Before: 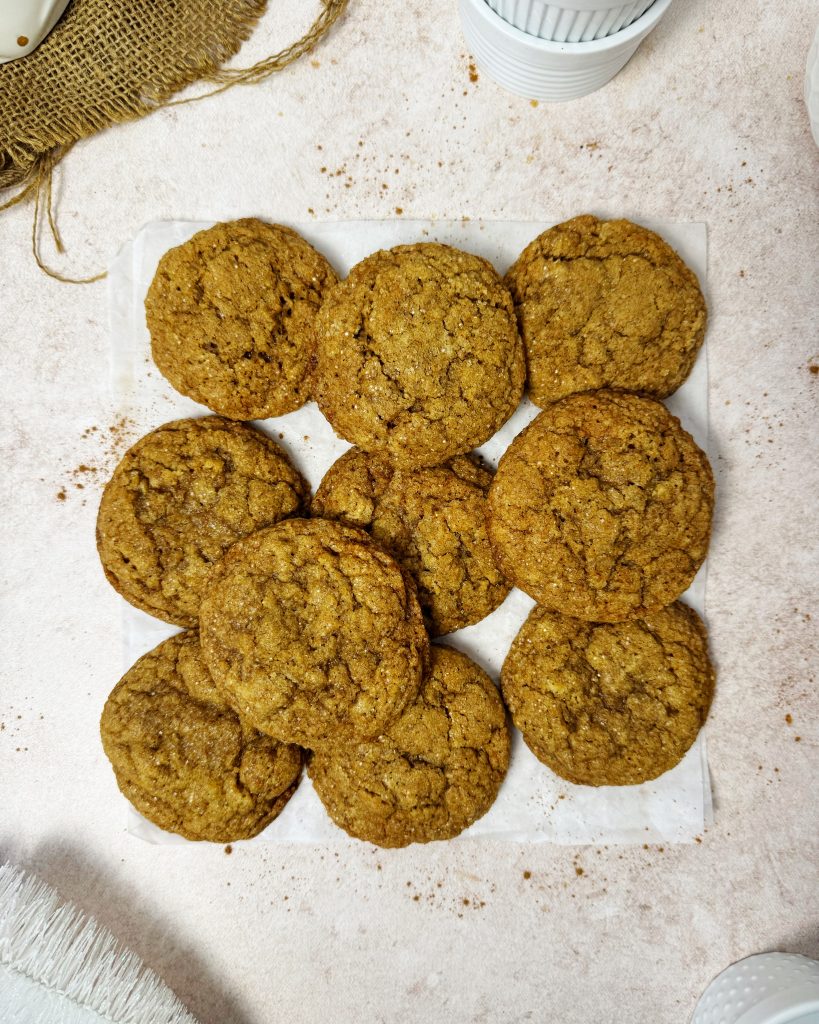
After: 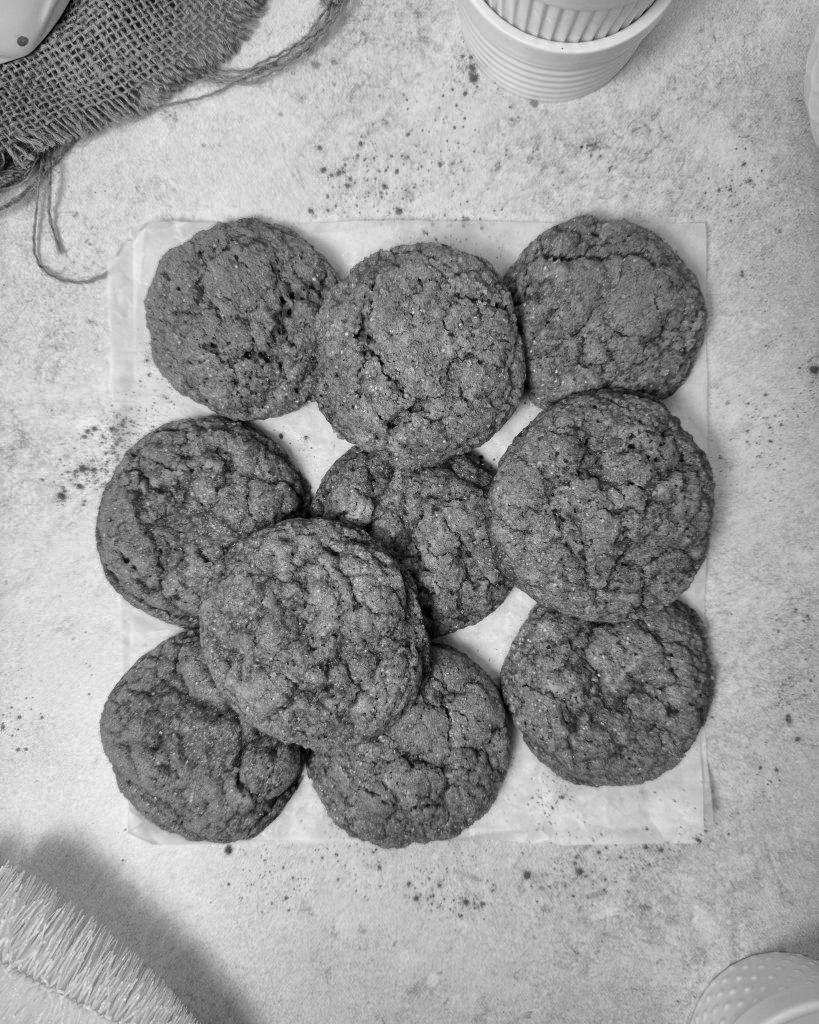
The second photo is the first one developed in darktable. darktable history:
monochrome: size 3.1
white balance: red 0.766, blue 1.537
shadows and highlights: shadows 40, highlights -60
